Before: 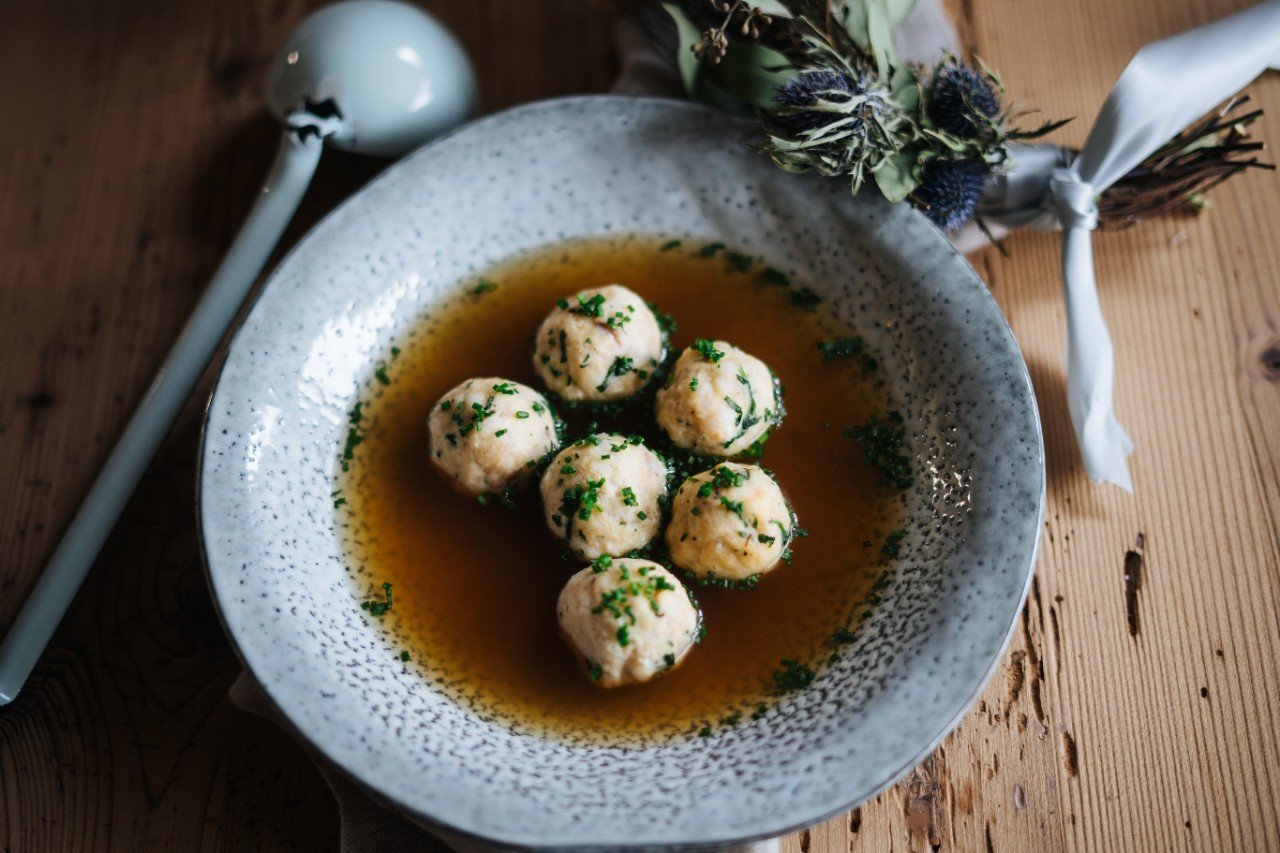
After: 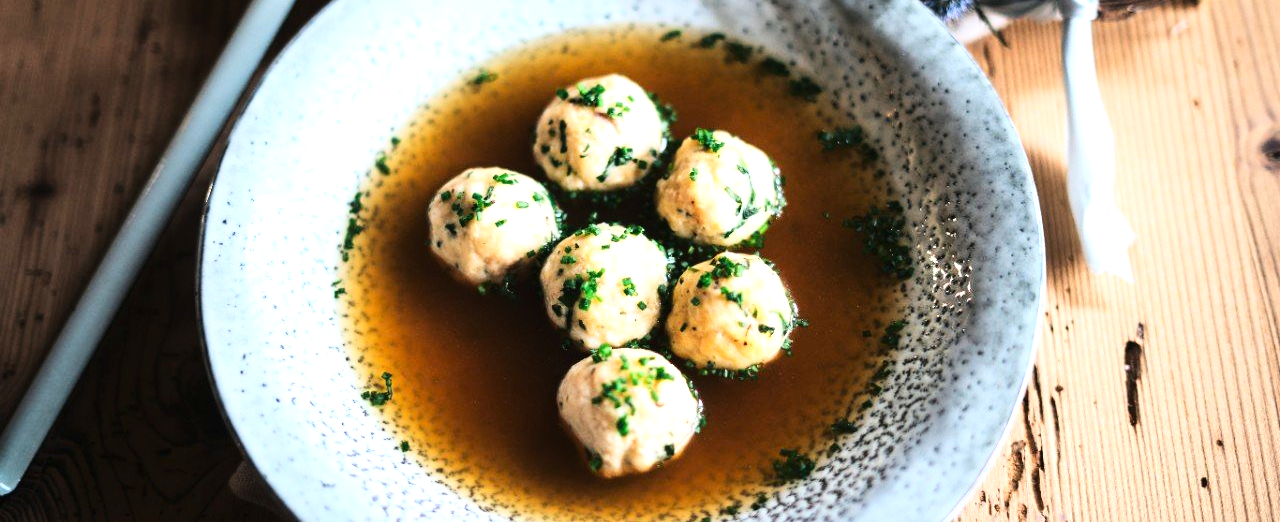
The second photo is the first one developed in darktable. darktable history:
crop and rotate: top 24.774%, bottom 13.994%
base curve: curves: ch0 [(0, 0) (0.032, 0.025) (0.121, 0.166) (0.206, 0.329) (0.605, 0.79) (1, 1)]
exposure: exposure 1.059 EV, compensate exposure bias true, compensate highlight preservation false
